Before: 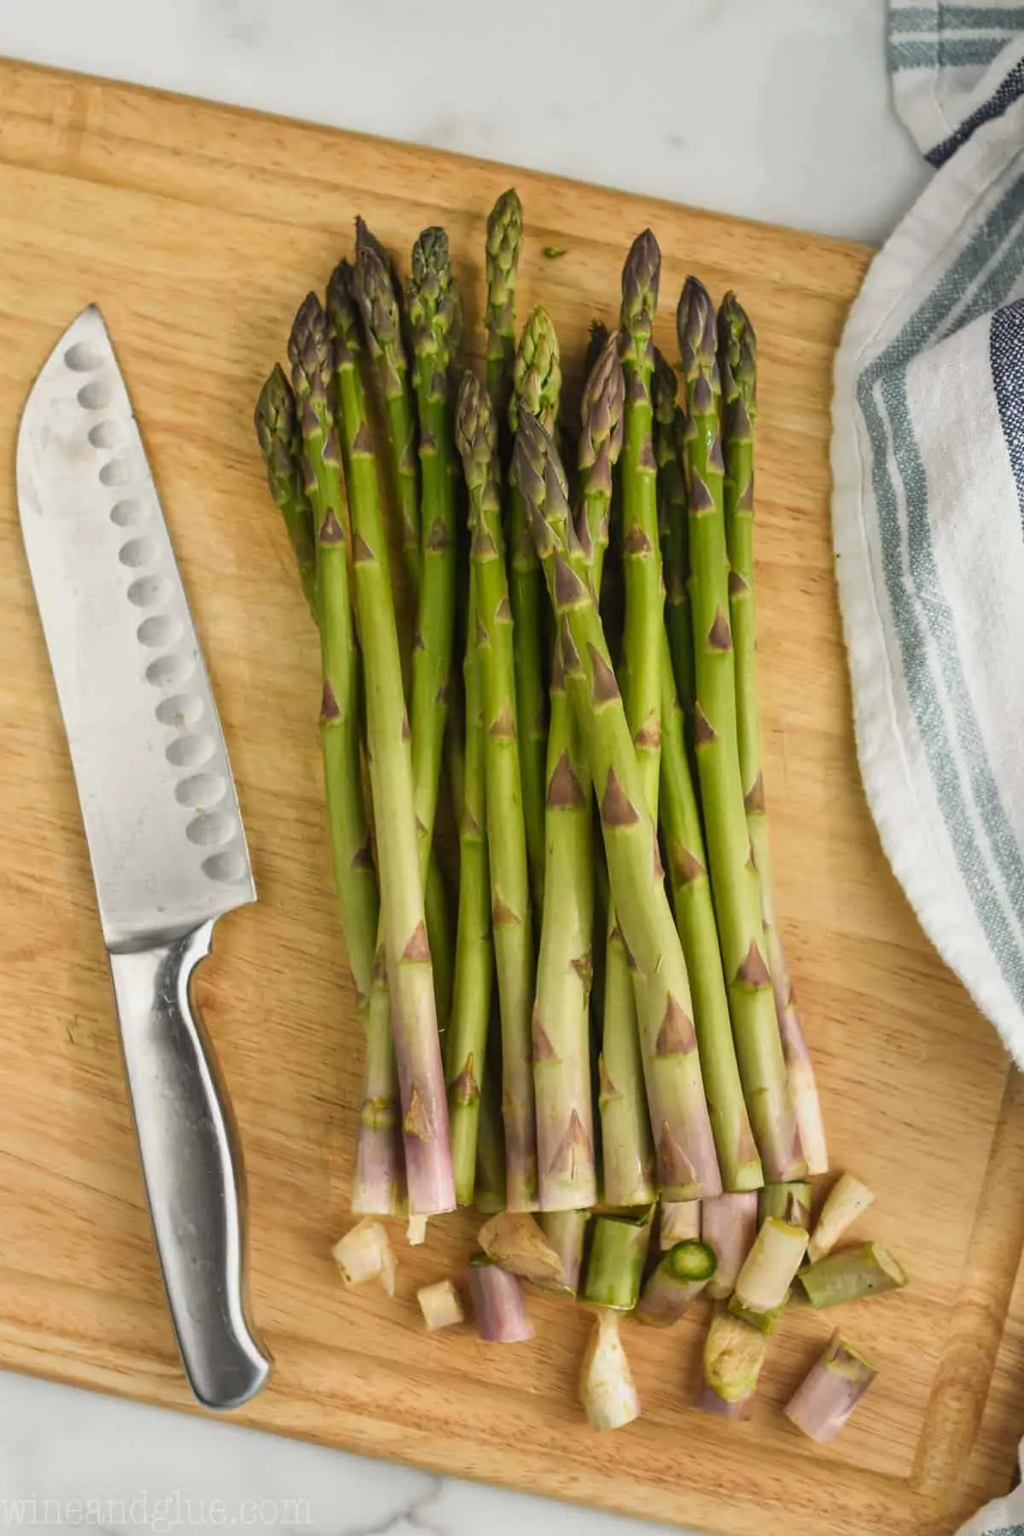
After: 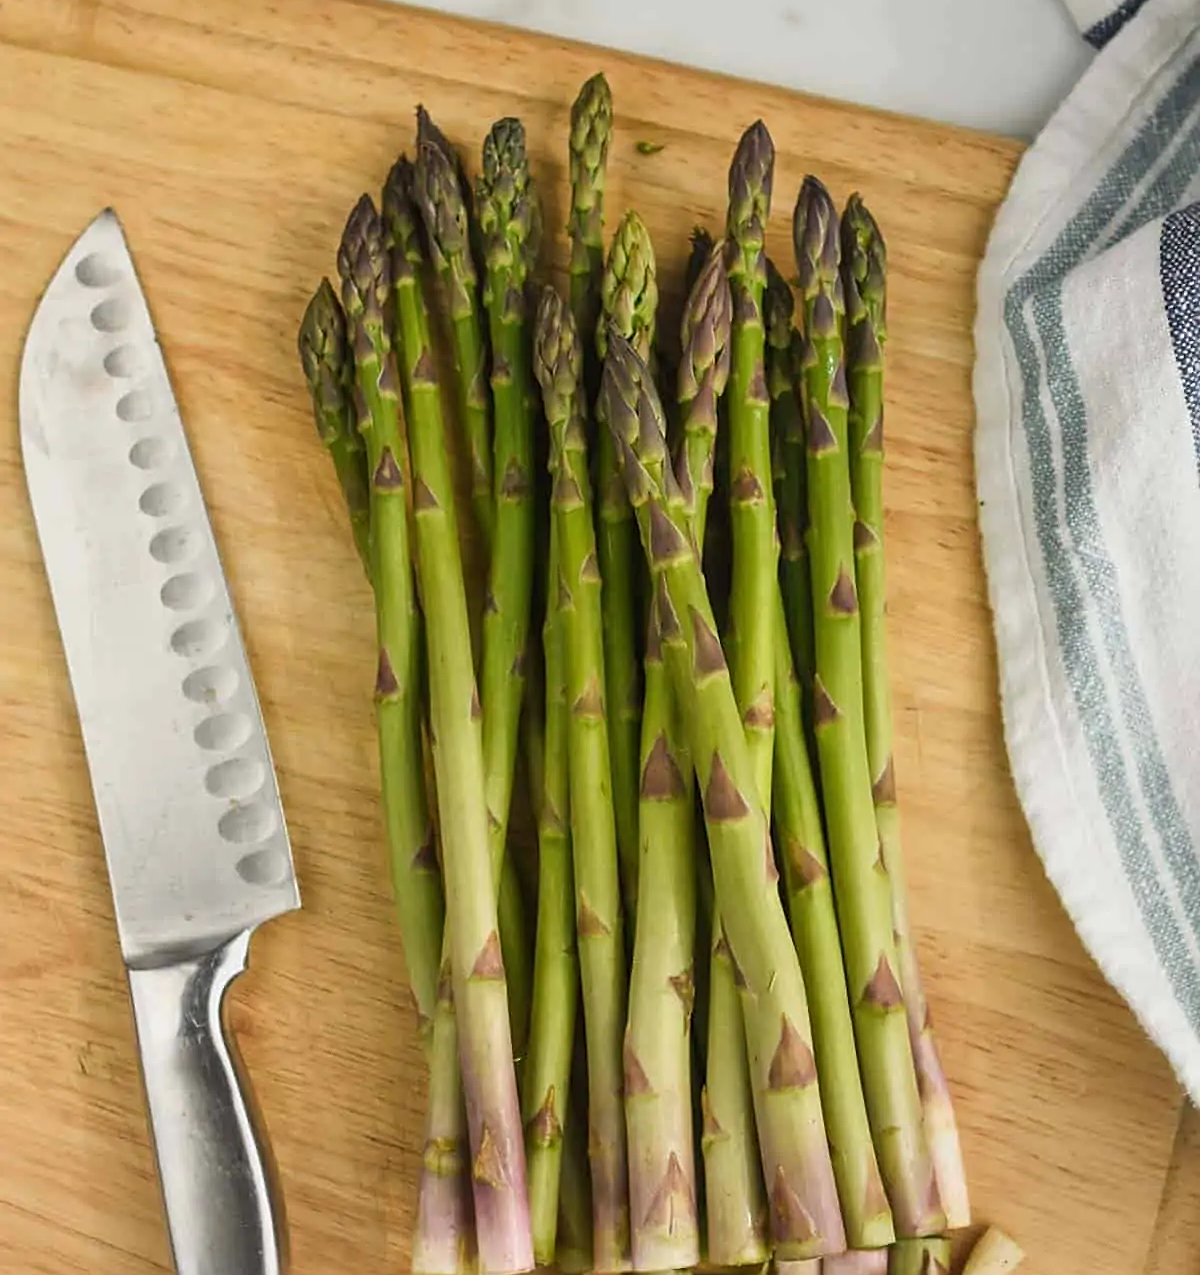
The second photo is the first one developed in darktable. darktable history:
crop and rotate: top 8.237%, bottom 20.928%
color correction: highlights b* 0.054, saturation 0.992
sharpen: on, module defaults
